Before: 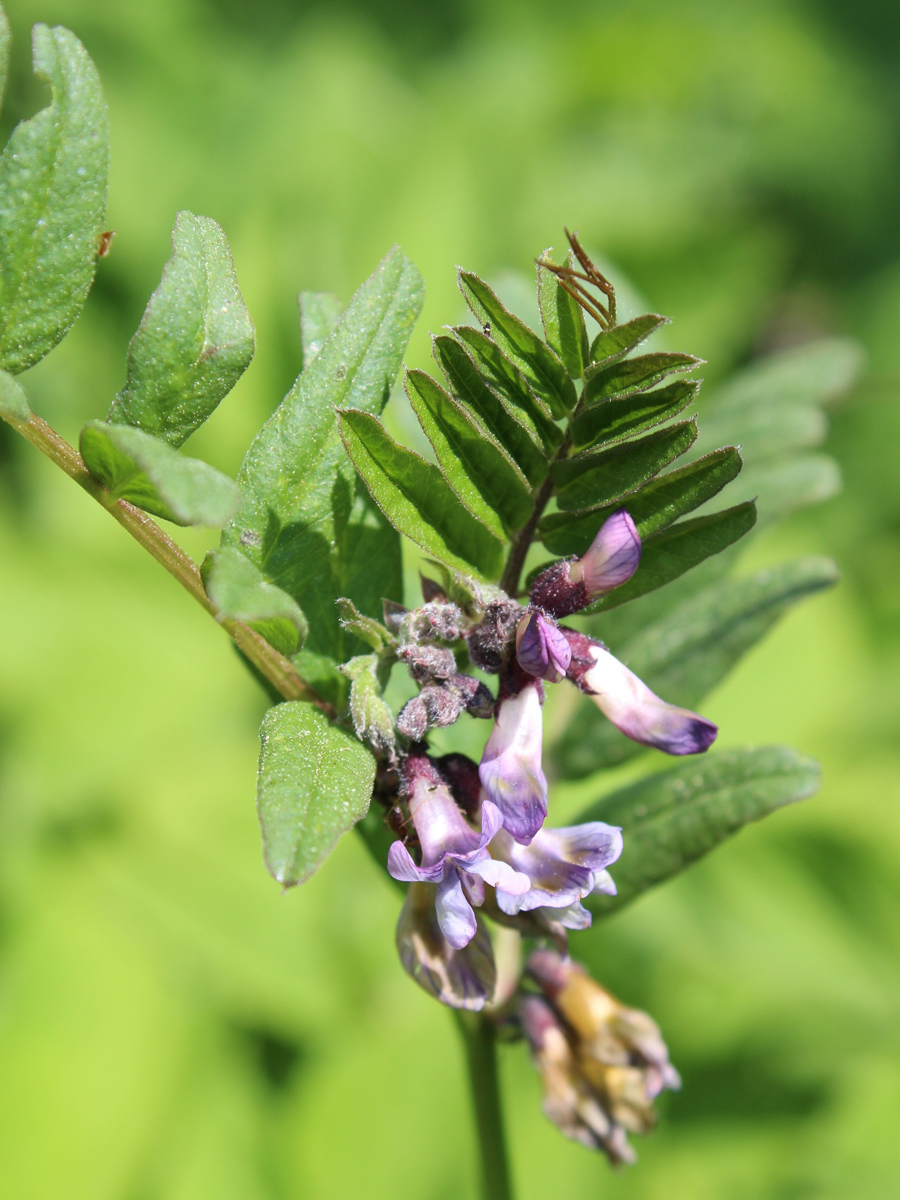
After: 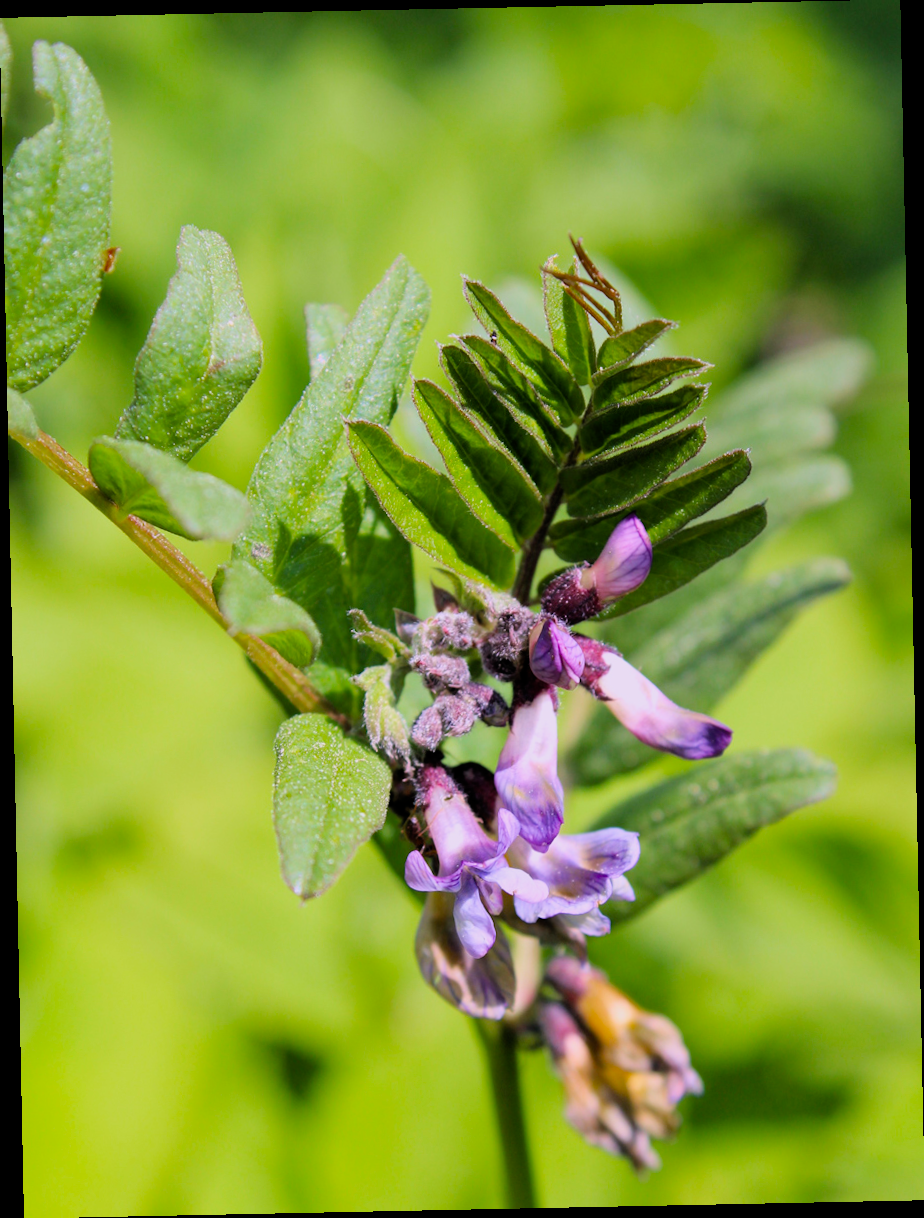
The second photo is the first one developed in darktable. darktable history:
white balance: red 1.066, blue 1.119
rotate and perspective: rotation -1.17°, automatic cropping off
filmic rgb: black relative exposure -7.75 EV, white relative exposure 4.4 EV, threshold 3 EV, target black luminance 0%, hardness 3.76, latitude 50.51%, contrast 1.074, highlights saturation mix 10%, shadows ↔ highlights balance -0.22%, color science v4 (2020), enable highlight reconstruction true
